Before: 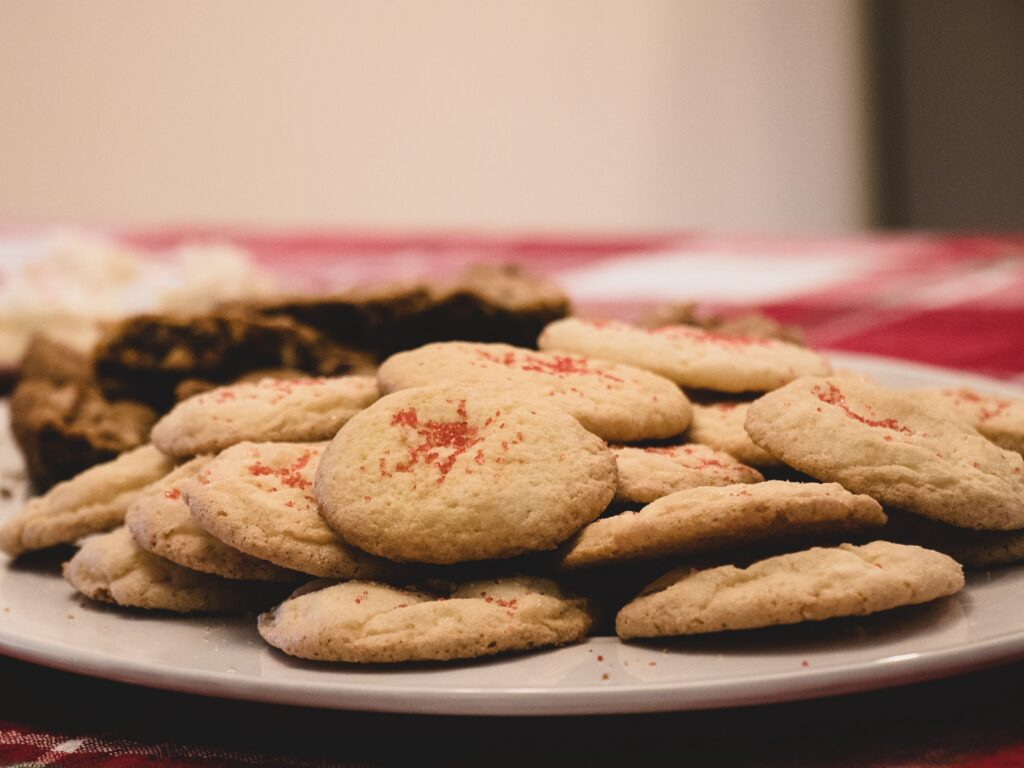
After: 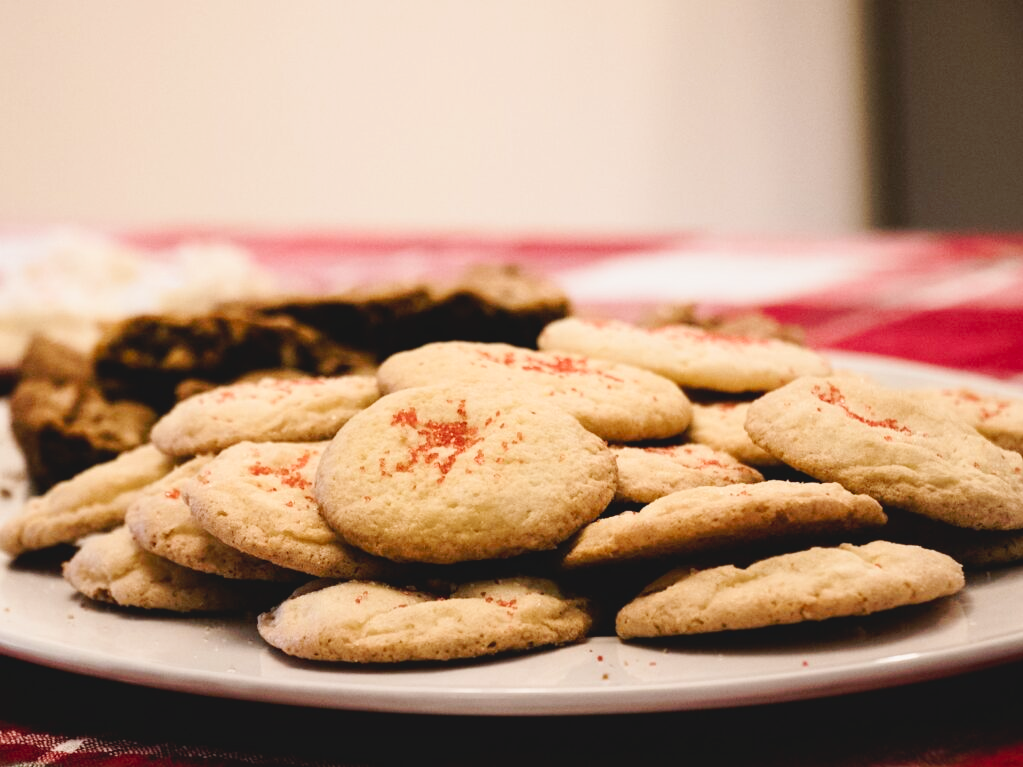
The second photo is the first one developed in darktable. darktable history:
tone curve: curves: ch0 [(0, 0) (0.003, 0.047) (0.011, 0.051) (0.025, 0.051) (0.044, 0.057) (0.069, 0.068) (0.1, 0.076) (0.136, 0.108) (0.177, 0.166) (0.224, 0.229) (0.277, 0.299) (0.335, 0.364) (0.399, 0.46) (0.468, 0.553) (0.543, 0.639) (0.623, 0.724) (0.709, 0.808) (0.801, 0.886) (0.898, 0.954) (1, 1)], preserve colors none
